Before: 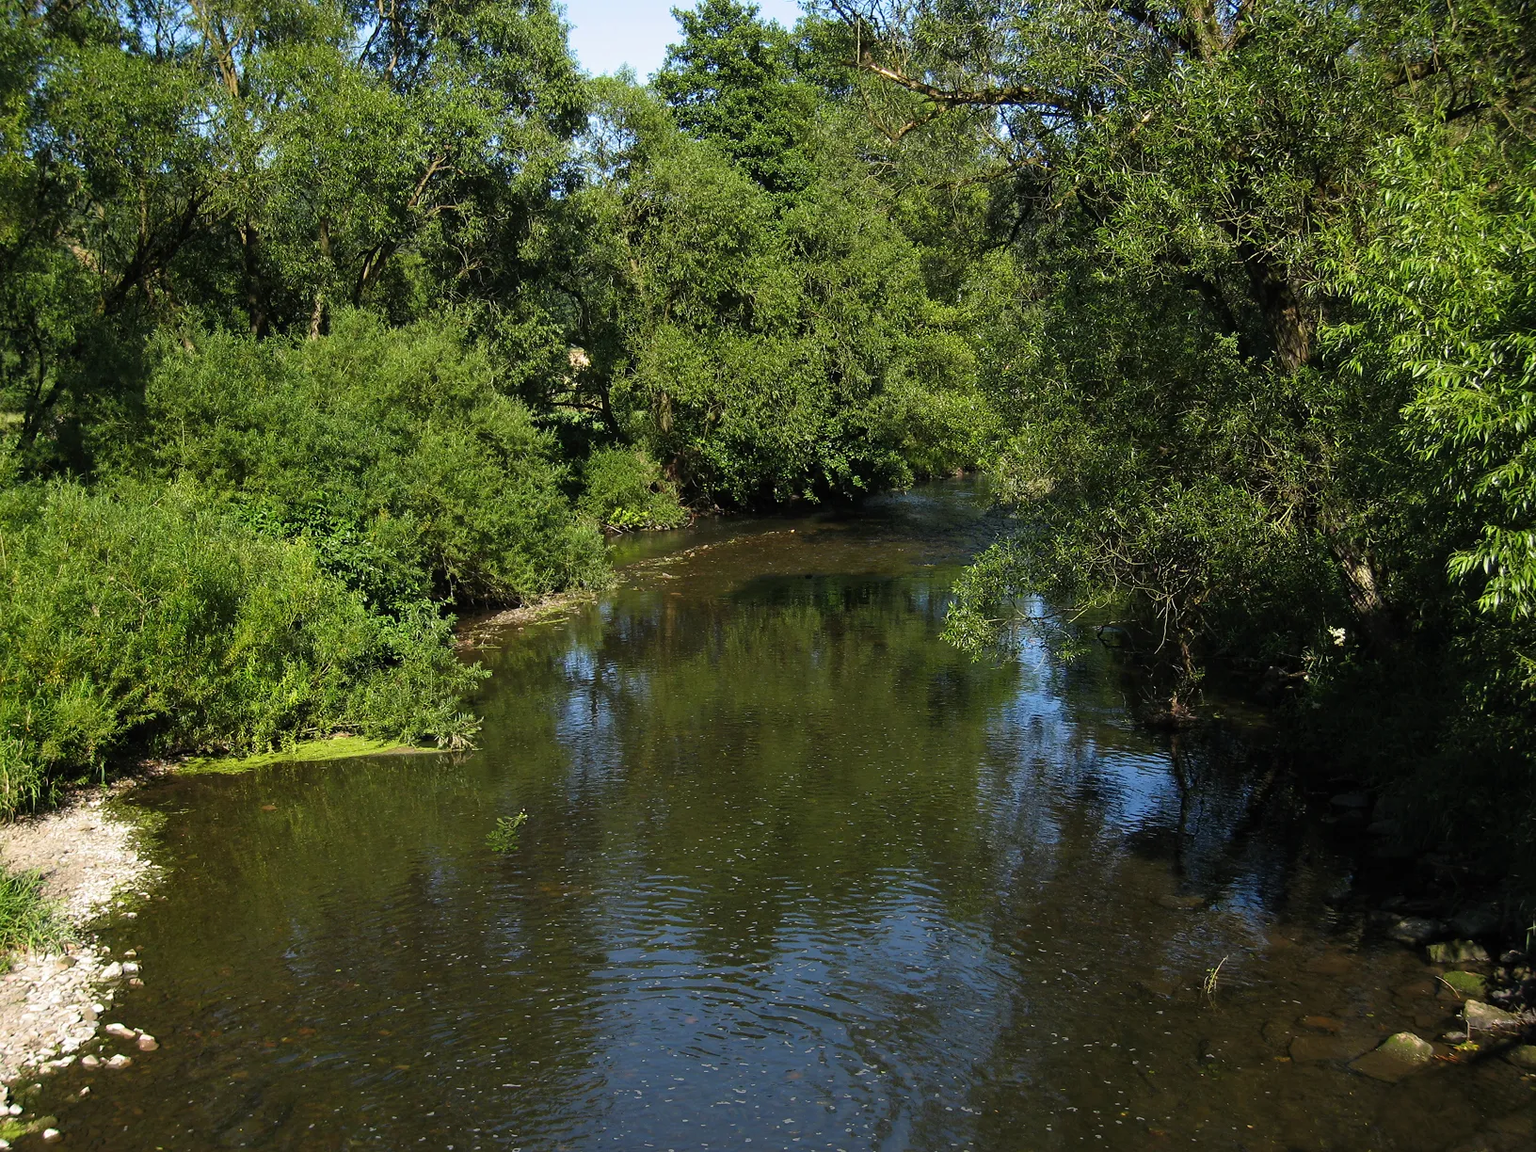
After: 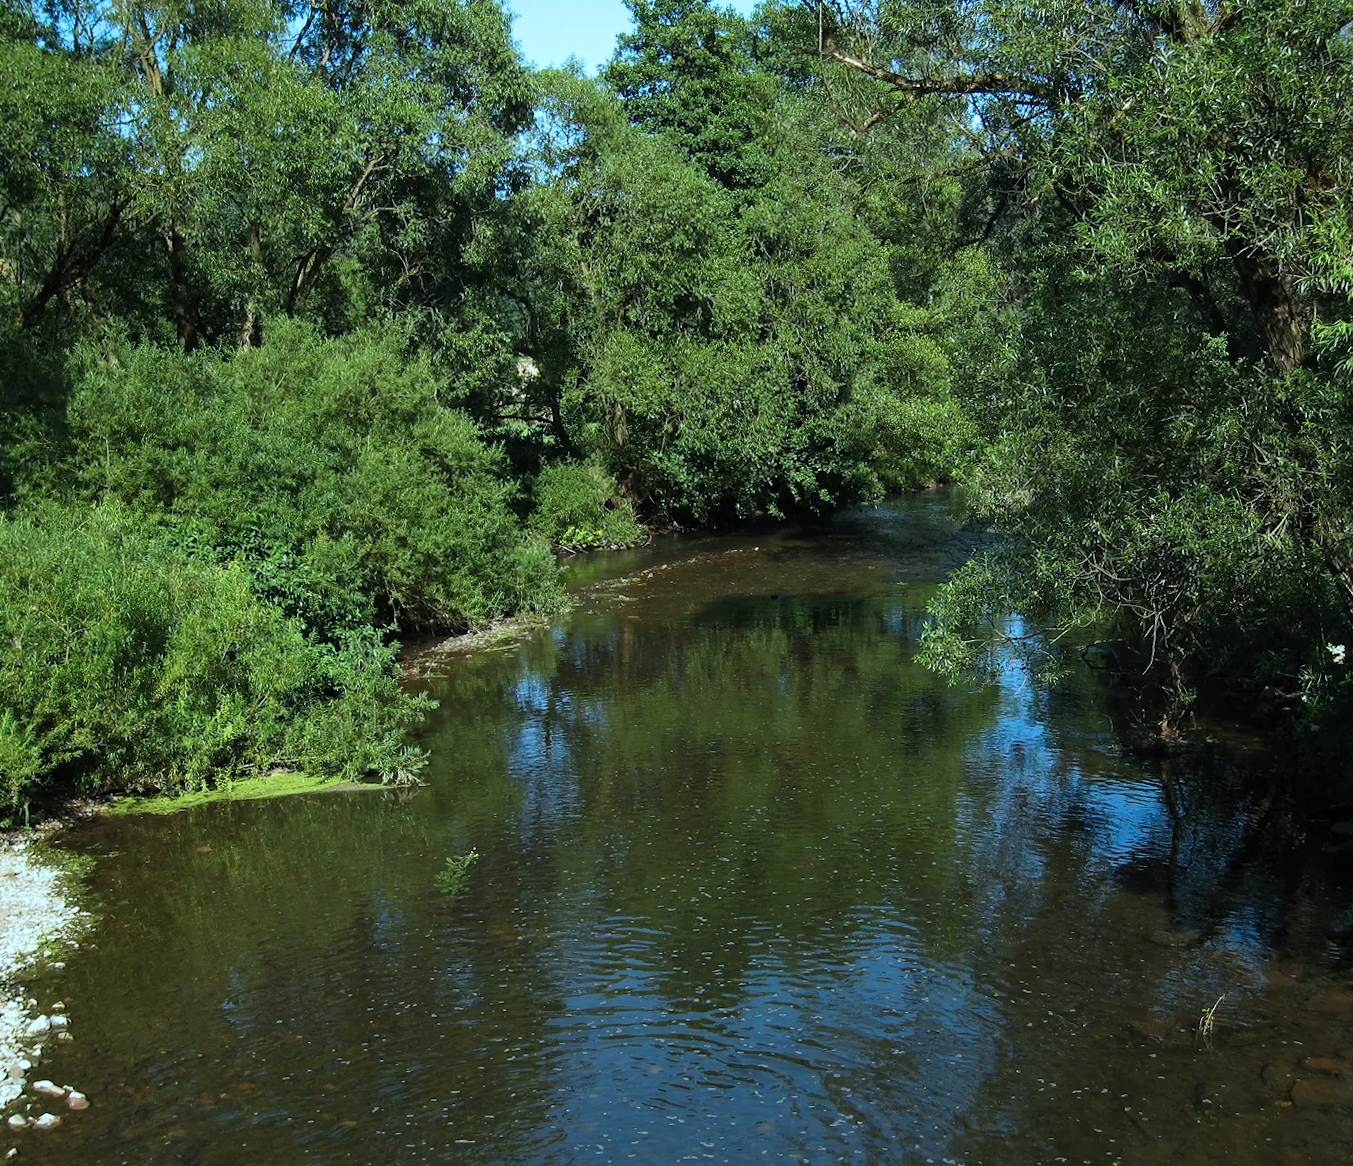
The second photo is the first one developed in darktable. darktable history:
color correction: highlights a* -11.99, highlights b* -15.33
crop and rotate: angle 0.686°, left 4.558%, top 0.511%, right 11.192%, bottom 2.682%
